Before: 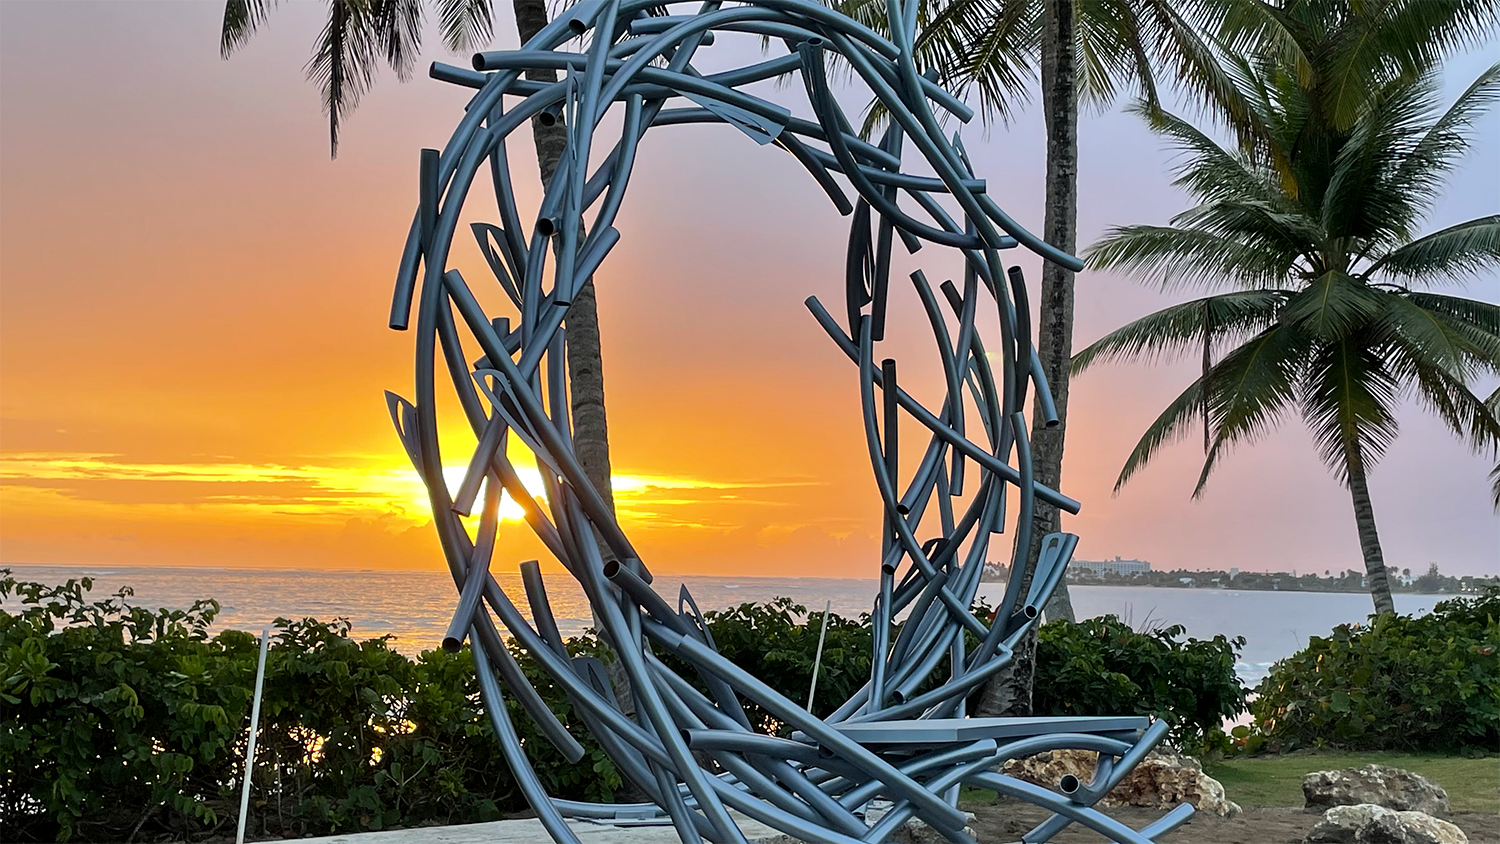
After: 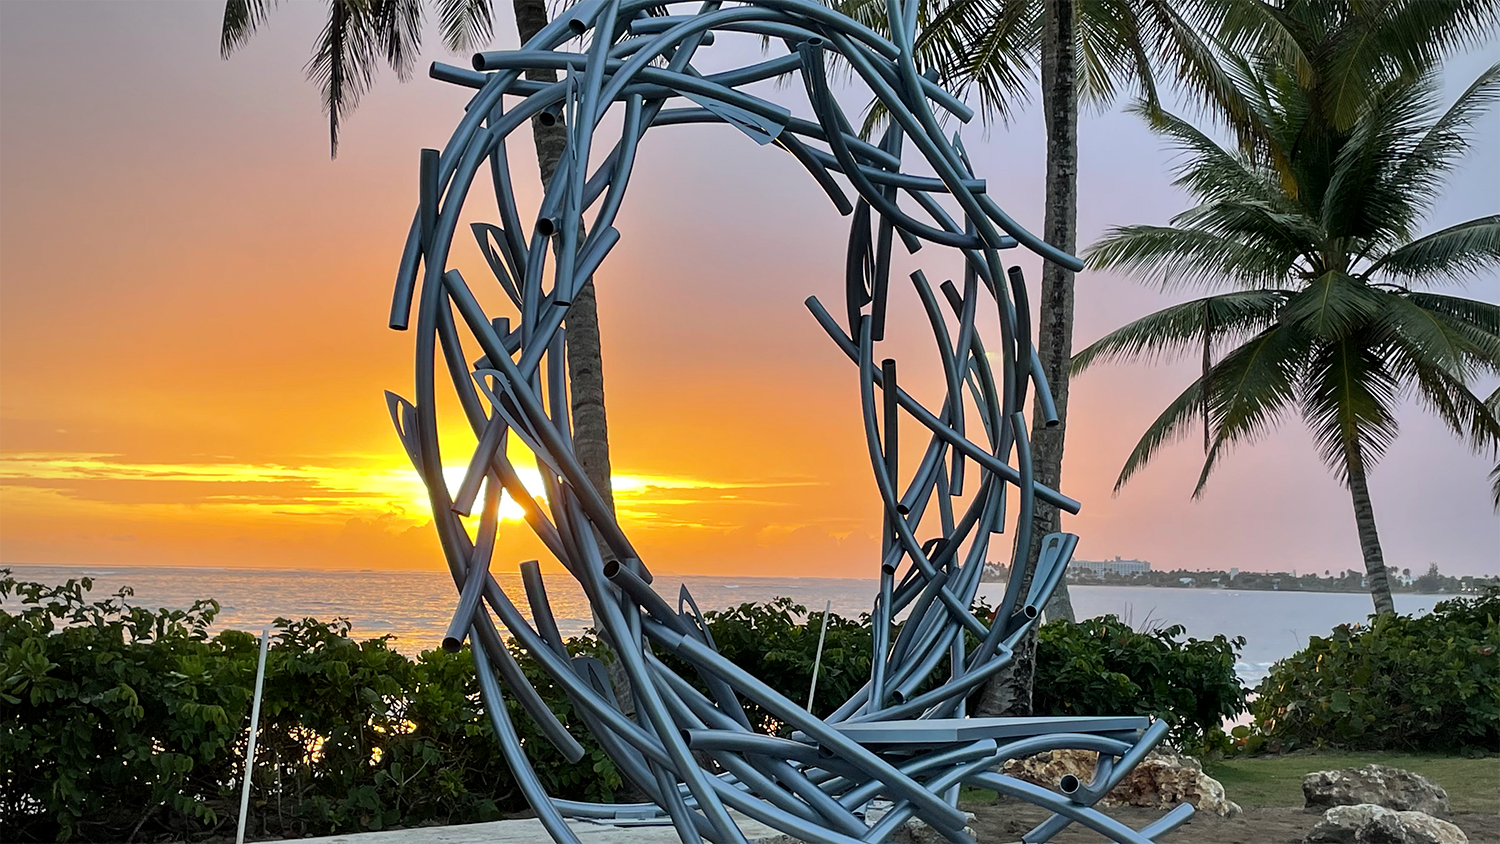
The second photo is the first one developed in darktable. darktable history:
vignetting: fall-off radius 99.64%, width/height ratio 1.339, unbound false
